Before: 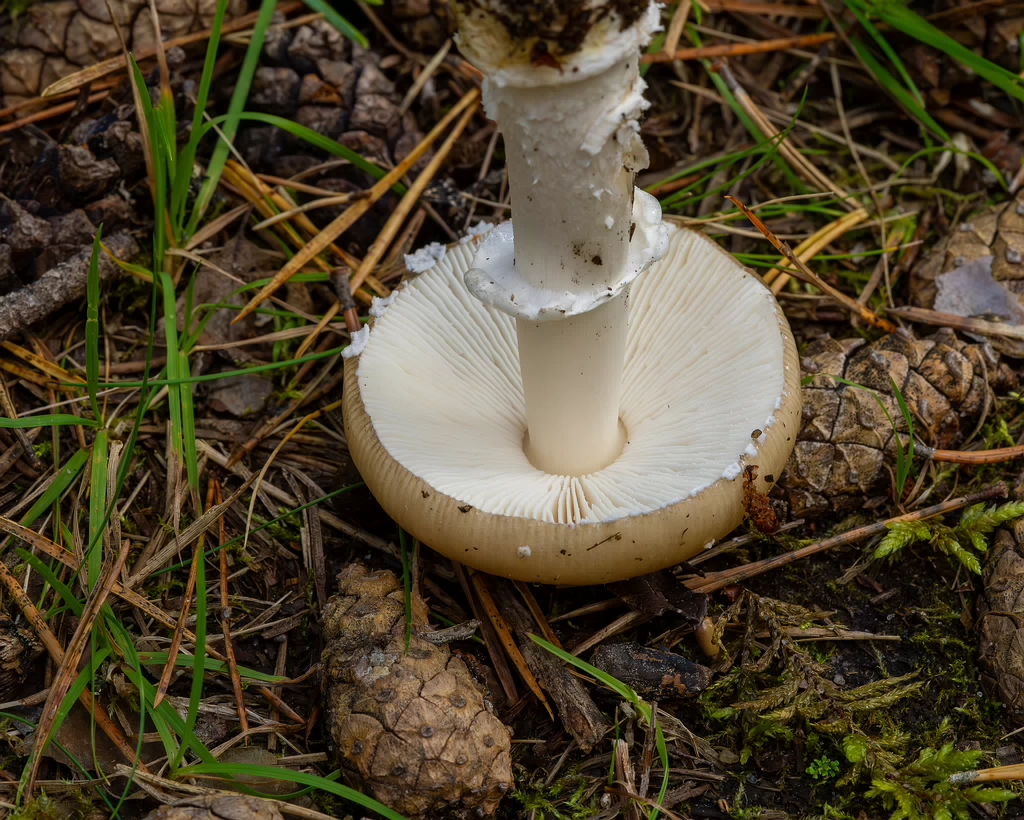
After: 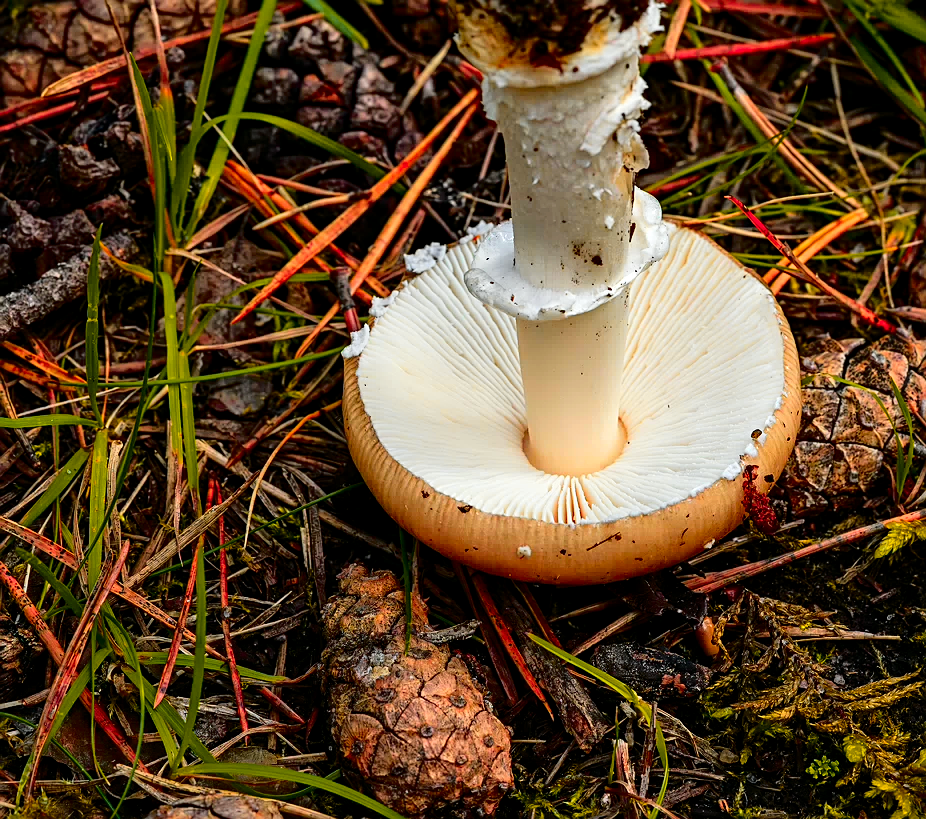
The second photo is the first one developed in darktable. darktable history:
local contrast: highlights 103%, shadows 101%, detail 120%, midtone range 0.2
sharpen: on, module defaults
tone curve: curves: ch0 [(0, 0) (0.135, 0.09) (0.326, 0.386) (0.489, 0.573) (0.663, 0.749) (0.854, 0.897) (1, 0.974)]; ch1 [(0, 0) (0.366, 0.367) (0.475, 0.453) (0.494, 0.493) (0.504, 0.497) (0.544, 0.569) (0.562, 0.605) (0.622, 0.694) (1, 1)]; ch2 [(0, 0) (0.333, 0.346) (0.375, 0.375) (0.424, 0.43) (0.476, 0.492) (0.502, 0.503) (0.533, 0.534) (0.572, 0.603) (0.605, 0.656) (0.641, 0.709) (1, 1)], color space Lab, independent channels, preserve colors none
crop: right 9.515%, bottom 0.029%
haze removal: adaptive false
color zones: curves: ch1 [(0.24, 0.634) (0.75, 0.5)]; ch2 [(0.253, 0.437) (0.745, 0.491)]
tone equalizer: -8 EV -0.398 EV, -7 EV -0.427 EV, -6 EV -0.368 EV, -5 EV -0.193 EV, -3 EV 0.203 EV, -2 EV 0.319 EV, -1 EV 0.369 EV, +0 EV 0.387 EV, edges refinement/feathering 500, mask exposure compensation -1.57 EV, preserve details no
